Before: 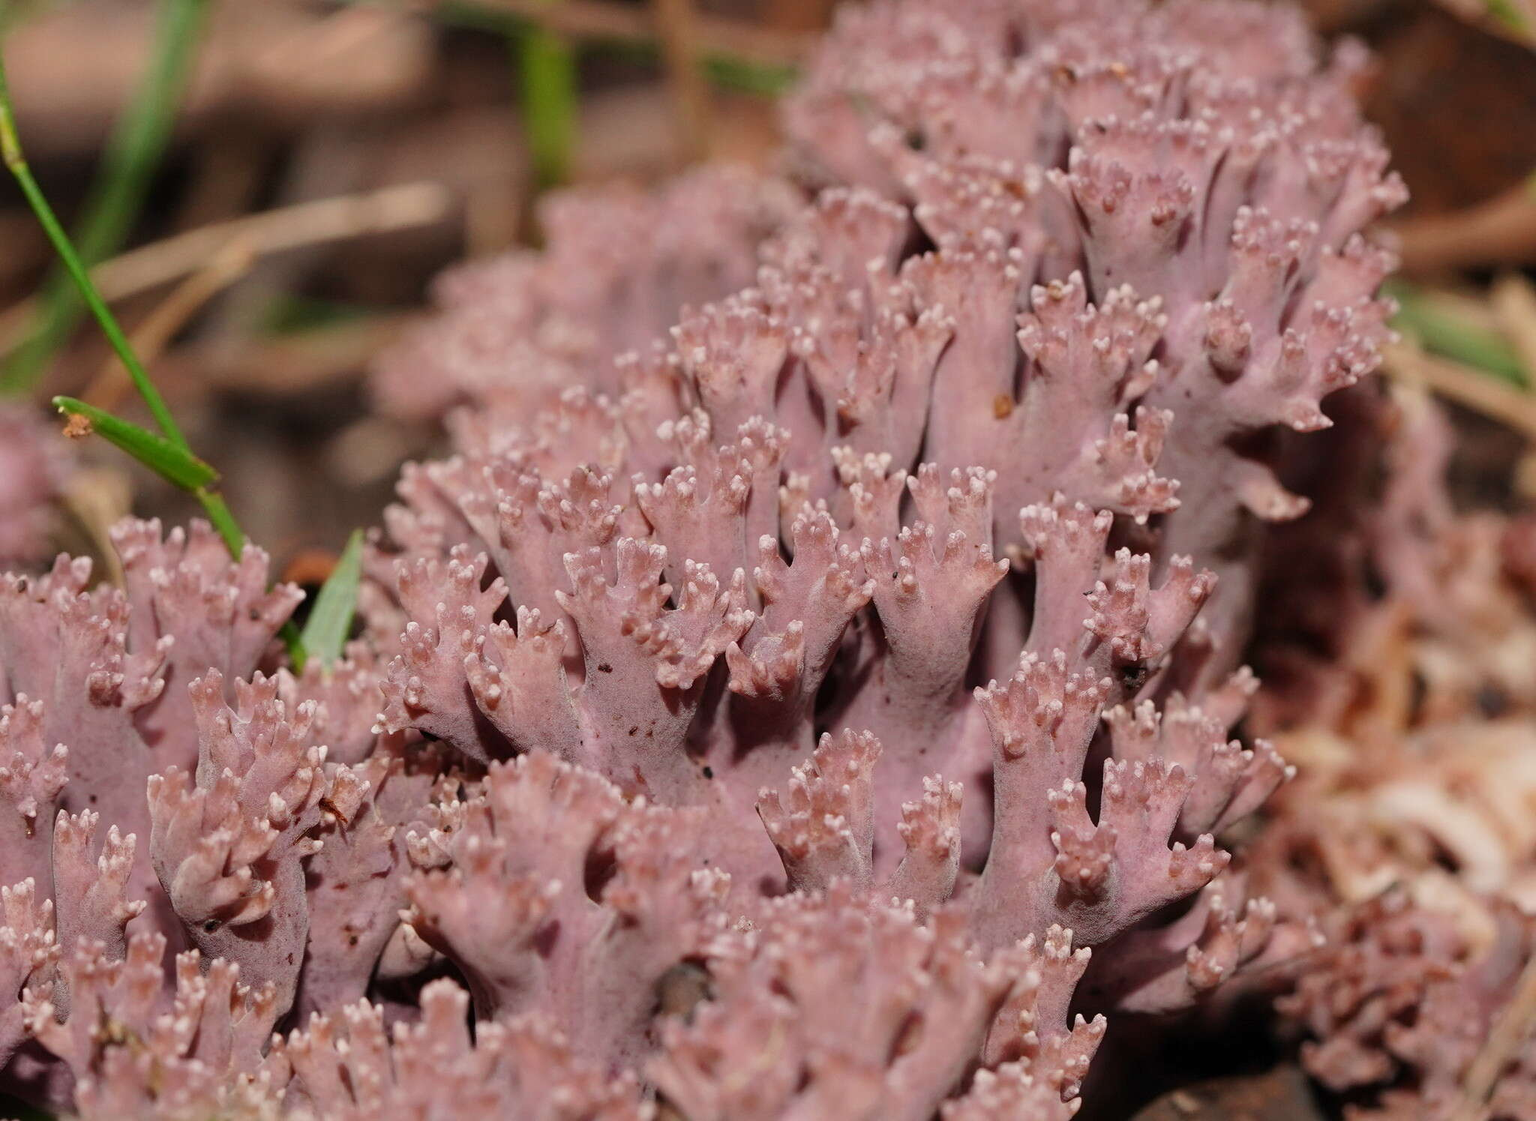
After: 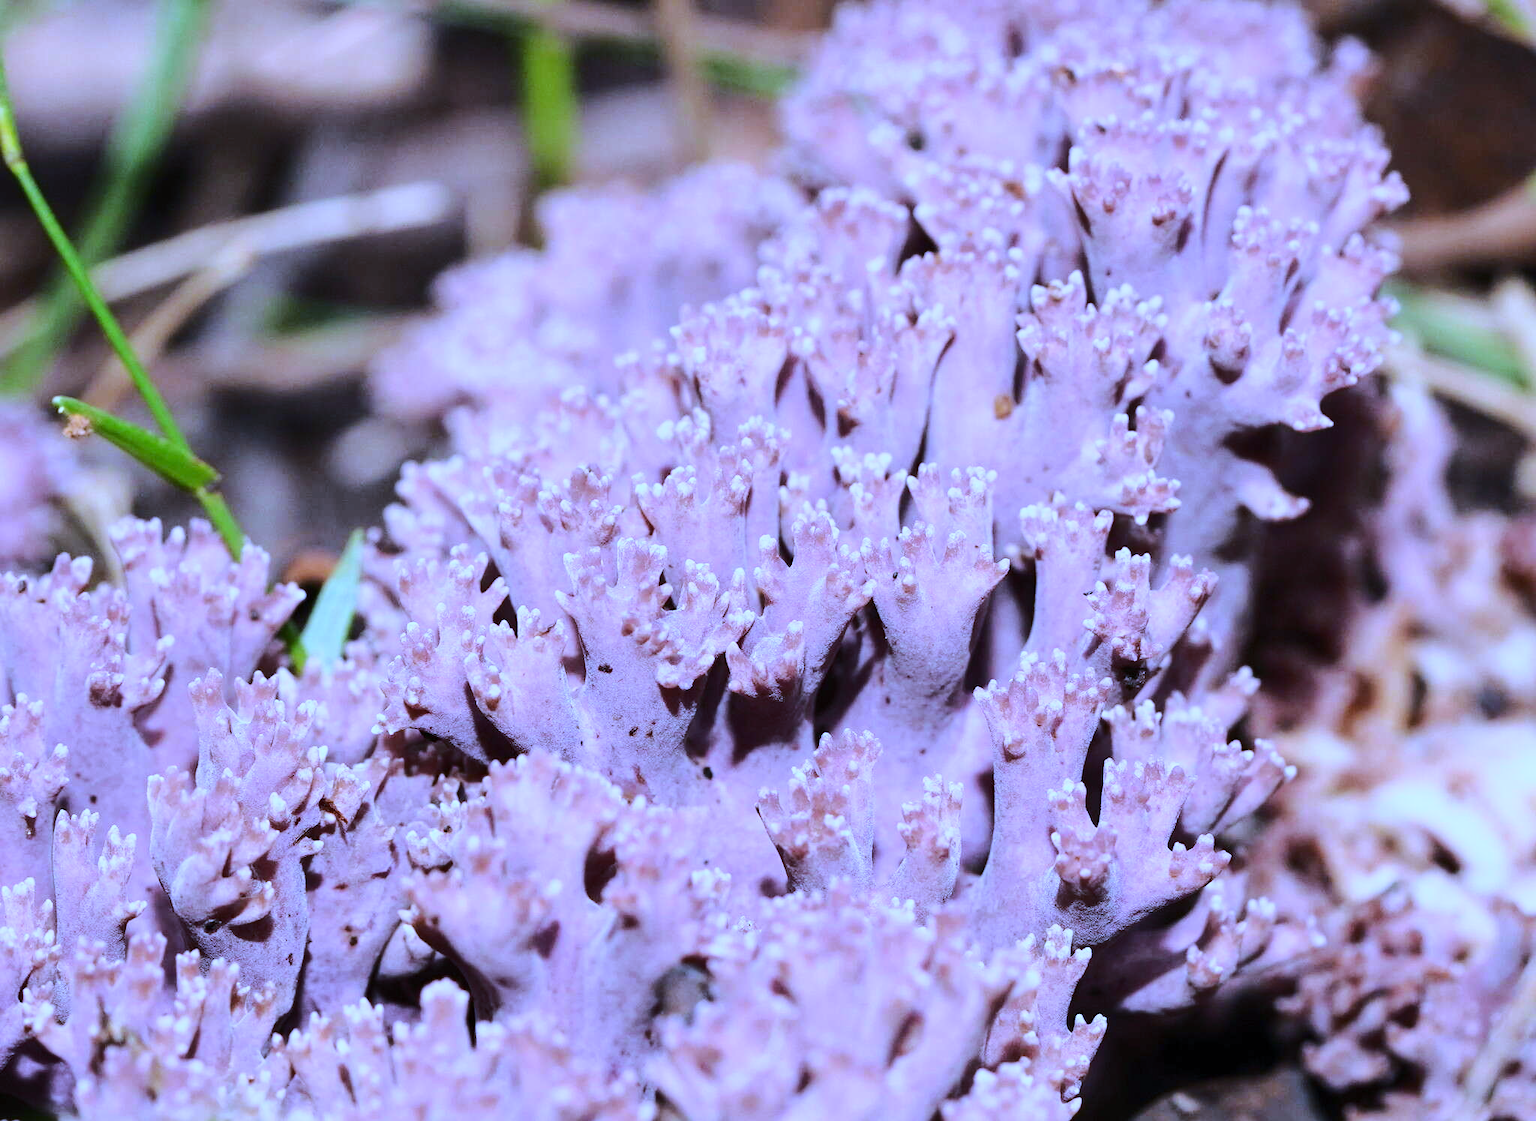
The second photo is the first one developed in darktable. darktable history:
white balance: red 0.766, blue 1.537
base curve: curves: ch0 [(0, 0) (0.032, 0.037) (0.105, 0.228) (0.435, 0.76) (0.856, 0.983) (1, 1)]
